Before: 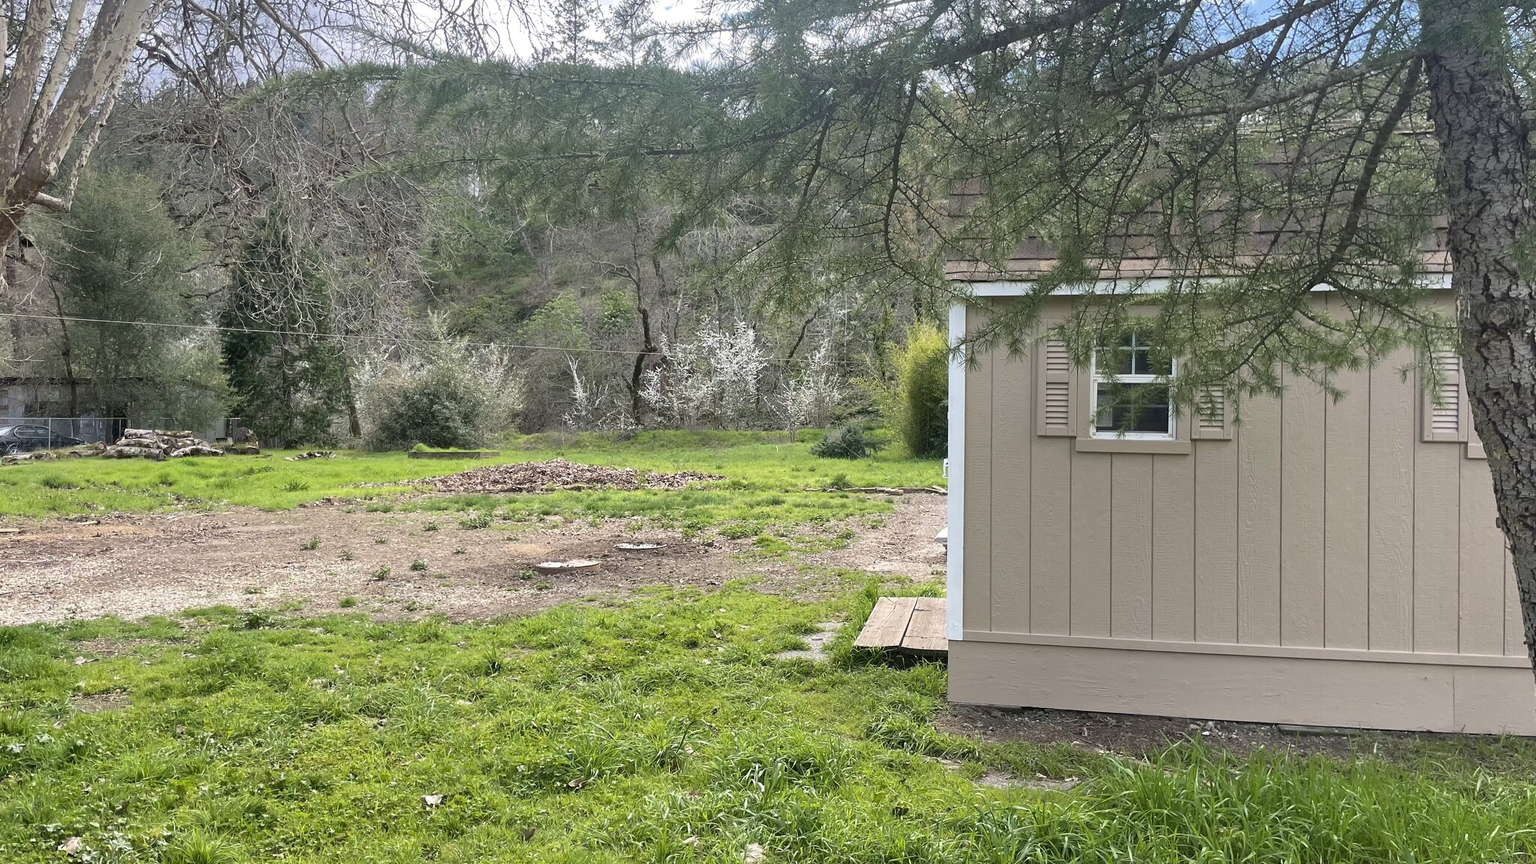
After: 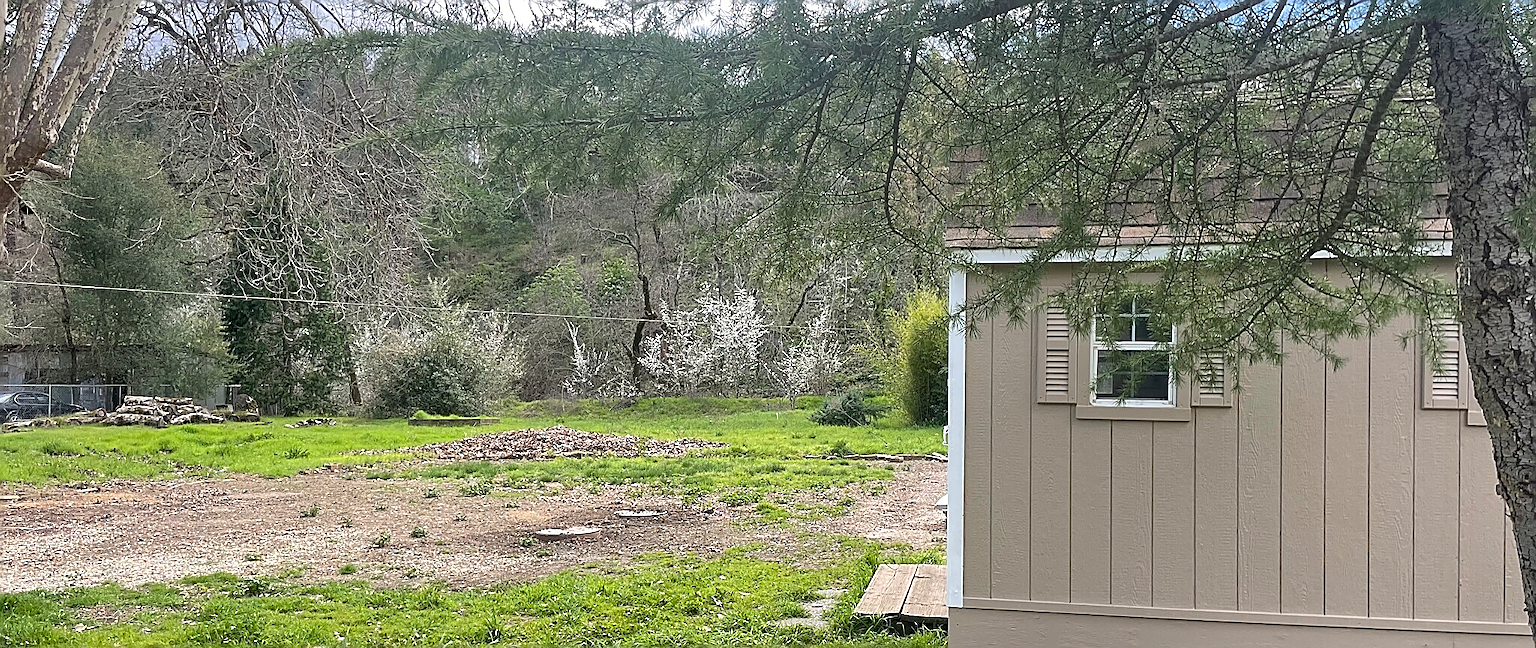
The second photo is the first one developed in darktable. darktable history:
crop: top 3.857%, bottom 21.132%
sharpen: radius 1.685, amount 1.294
